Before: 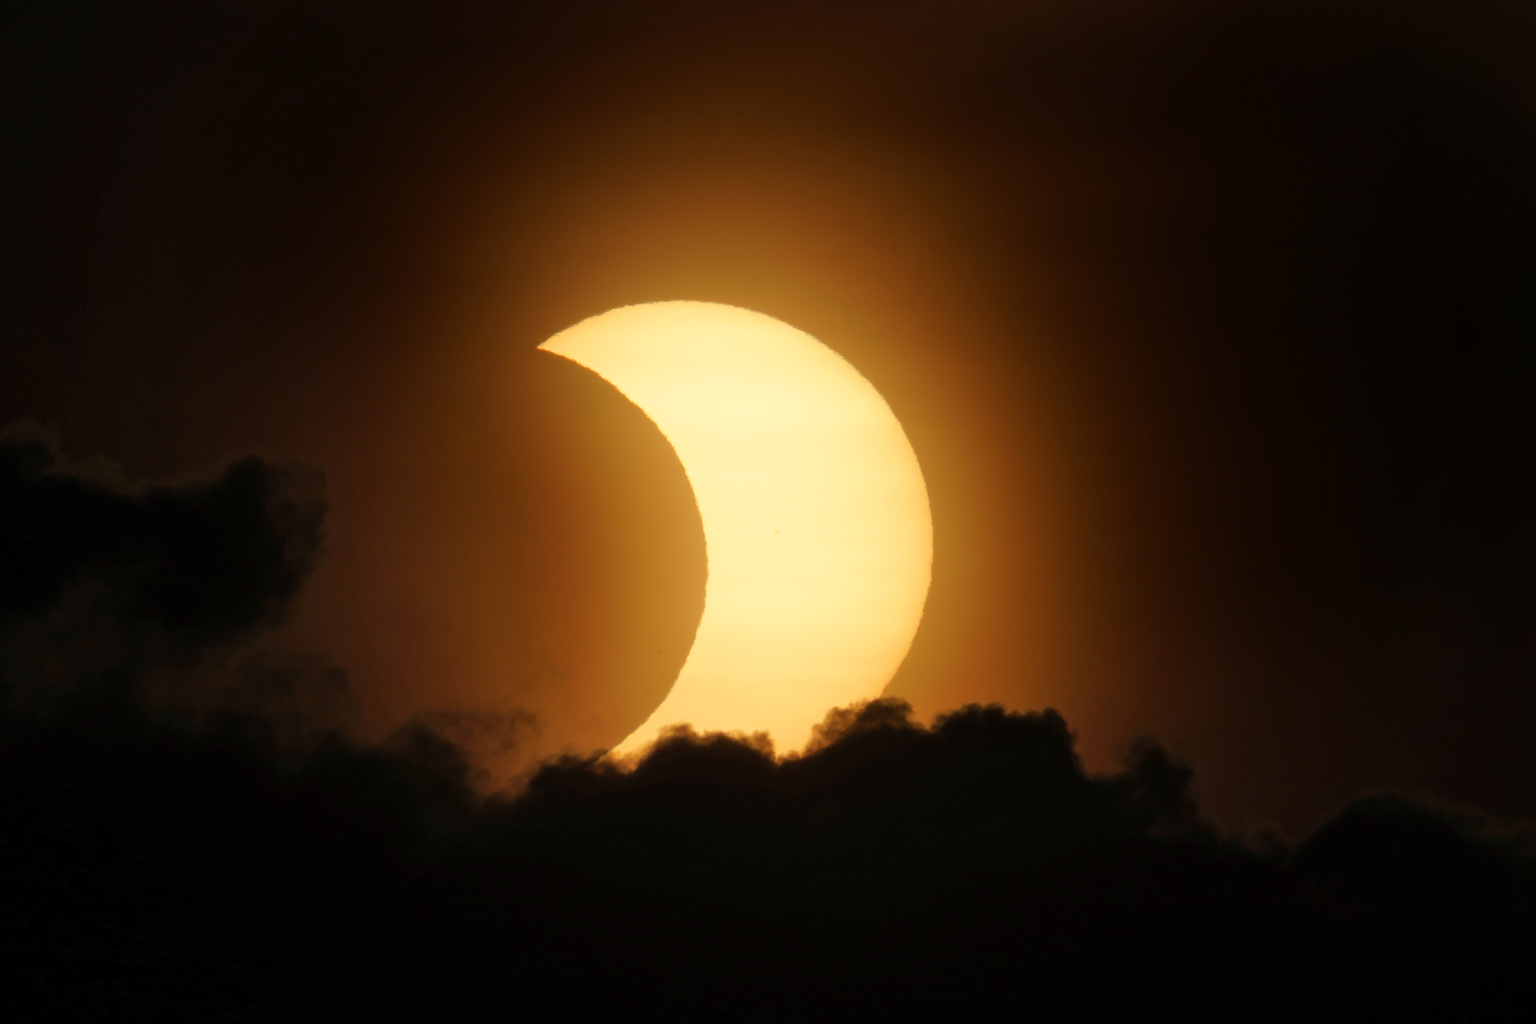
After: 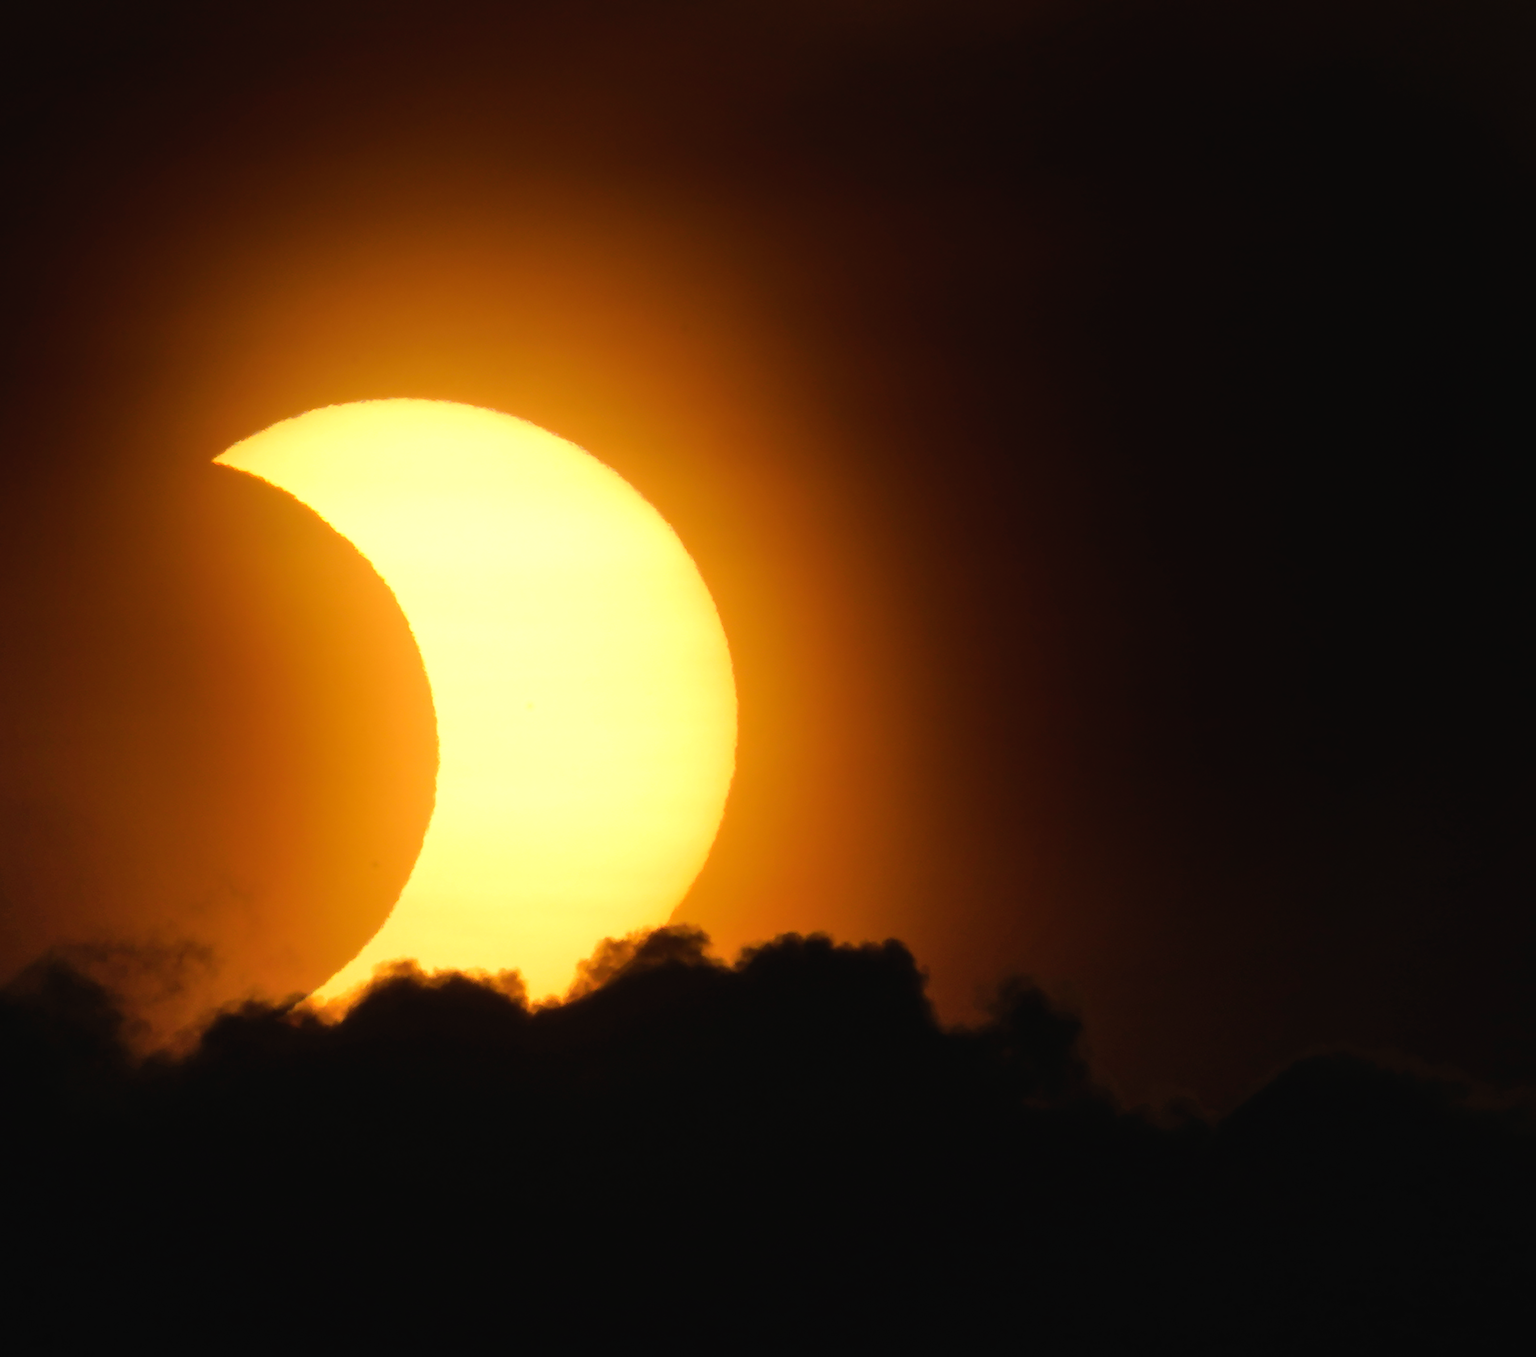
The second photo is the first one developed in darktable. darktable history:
crop and rotate: left 24.564%
tone equalizer: -8 EV -0.44 EV, -7 EV -0.396 EV, -6 EV -0.316 EV, -5 EV -0.252 EV, -3 EV 0.201 EV, -2 EV 0.333 EV, -1 EV 0.388 EV, +0 EV 0.392 EV, mask exposure compensation -0.49 EV
color balance rgb: highlights gain › chroma 3.1%, highlights gain › hue 76.43°, global offset › luminance 0.269%, shadows fall-off 299.267%, white fulcrum 1.99 EV, highlights fall-off 299.422%, perceptual saturation grading › global saturation 0.591%, mask middle-gray fulcrum 99.746%, global vibrance 20%, contrast gray fulcrum 38.378%
